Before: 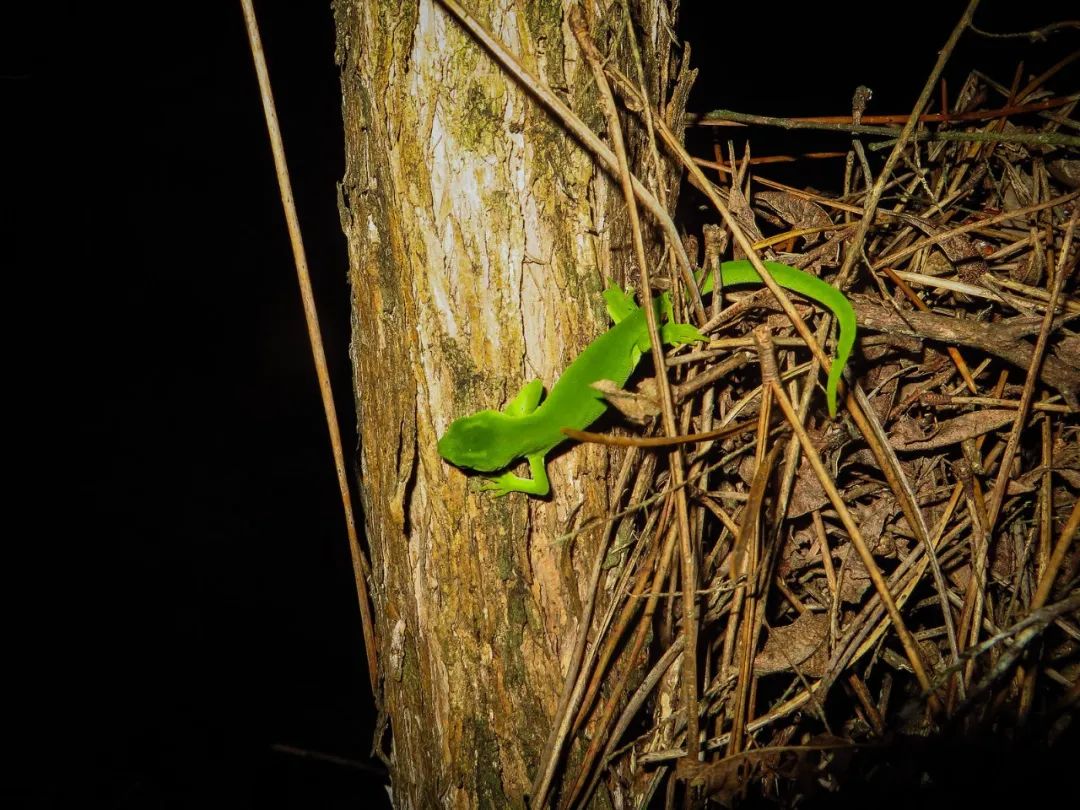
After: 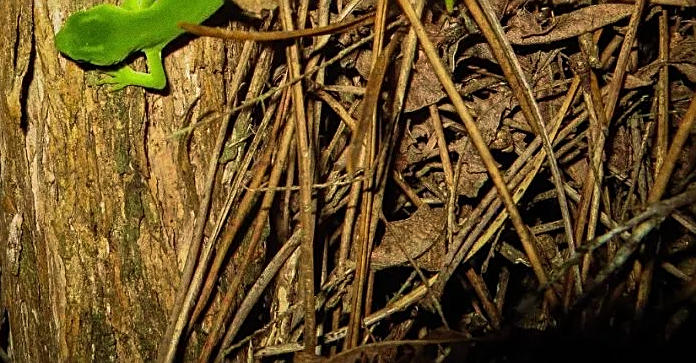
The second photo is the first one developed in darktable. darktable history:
sharpen: on, module defaults
velvia: on, module defaults
grain: coarseness 22.88 ISO
crop and rotate: left 35.509%, top 50.238%, bottom 4.934%
